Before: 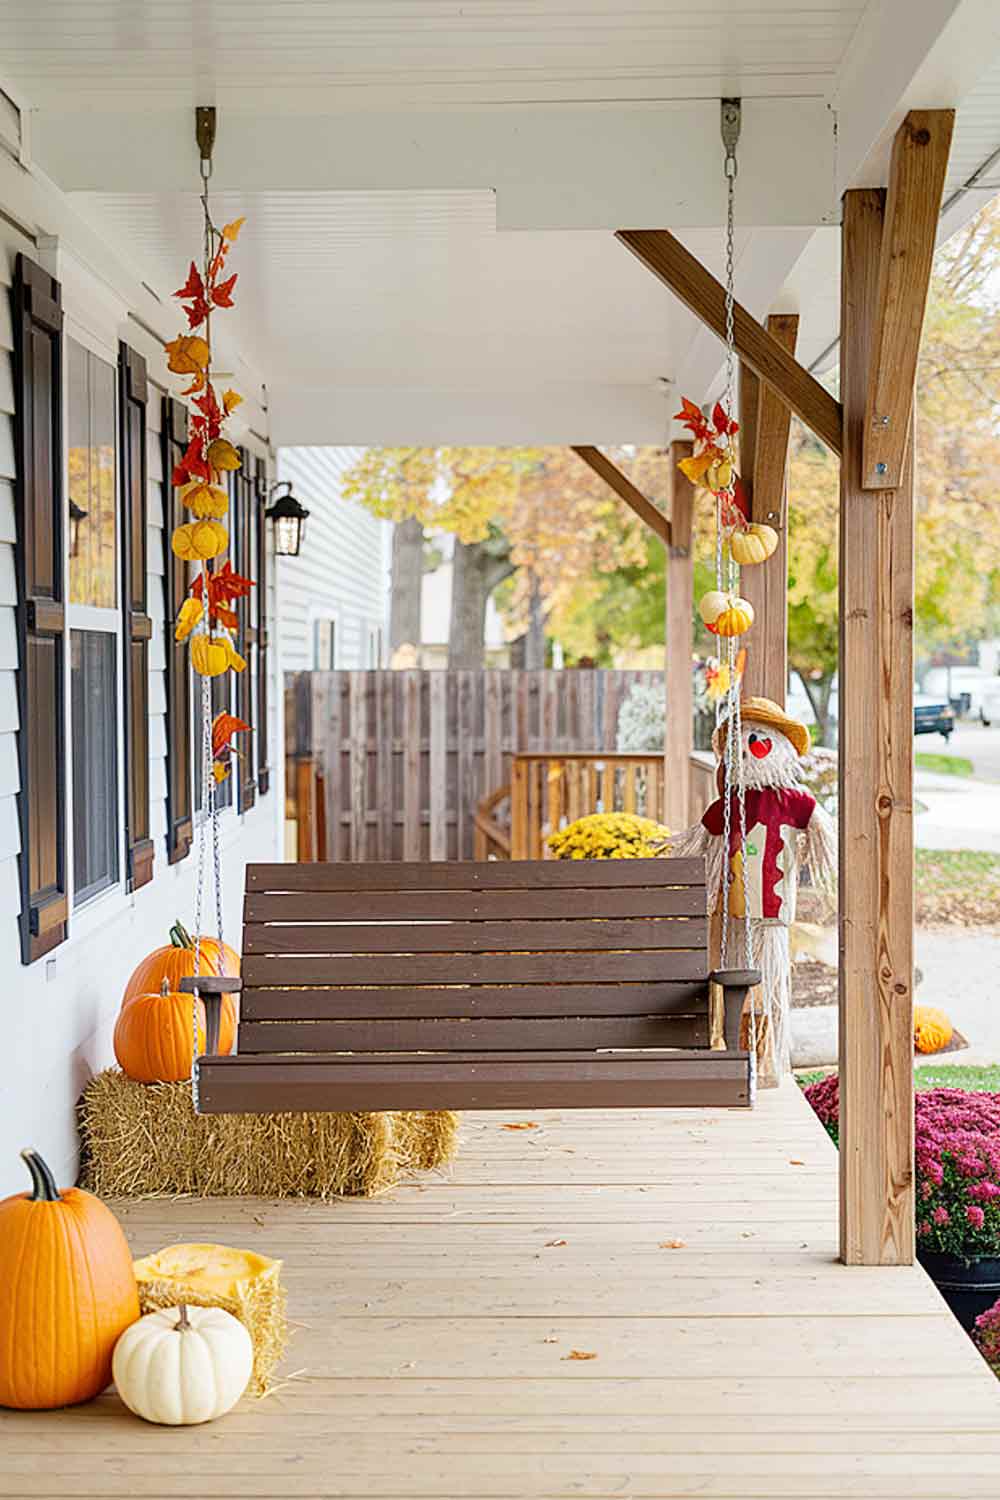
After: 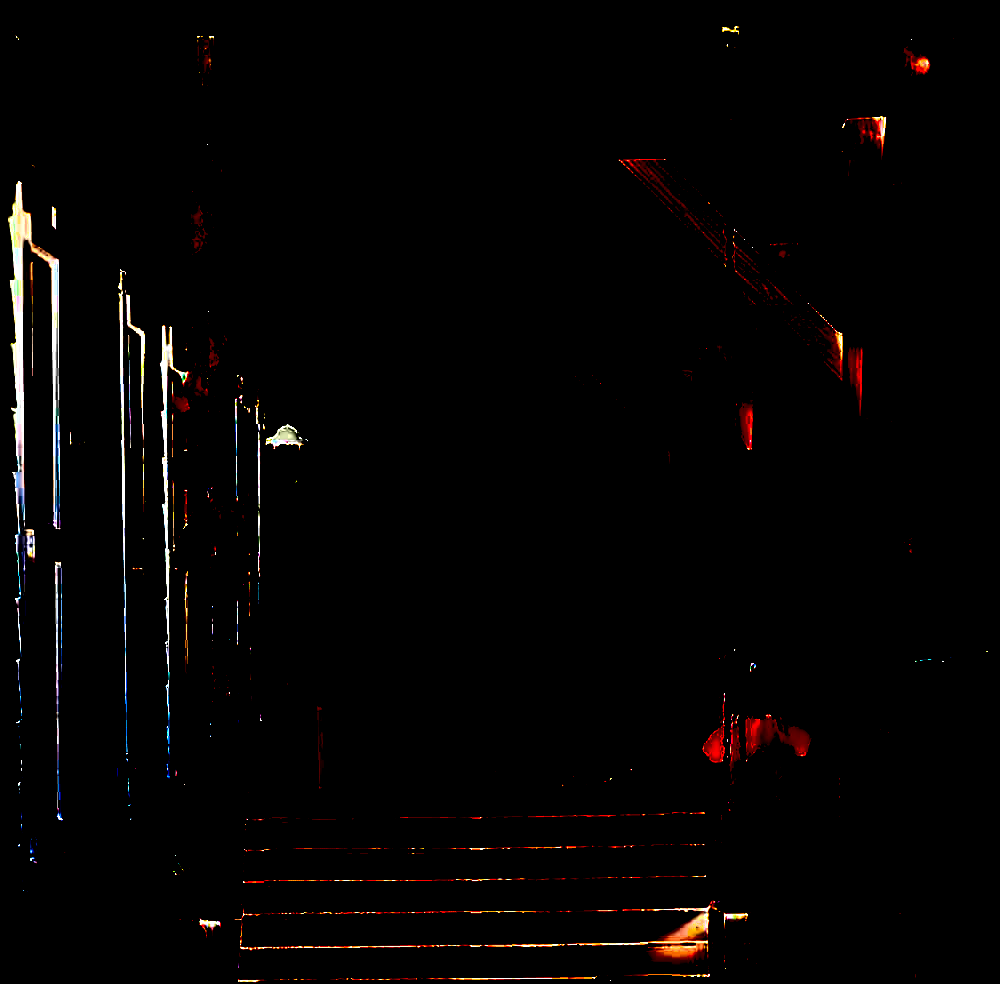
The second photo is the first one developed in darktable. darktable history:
bloom: size 0%, threshold 54.82%, strength 8.31%
crop and rotate: top 4.848%, bottom 29.503%
exposure: exposure 8 EV, compensate highlight preservation false
